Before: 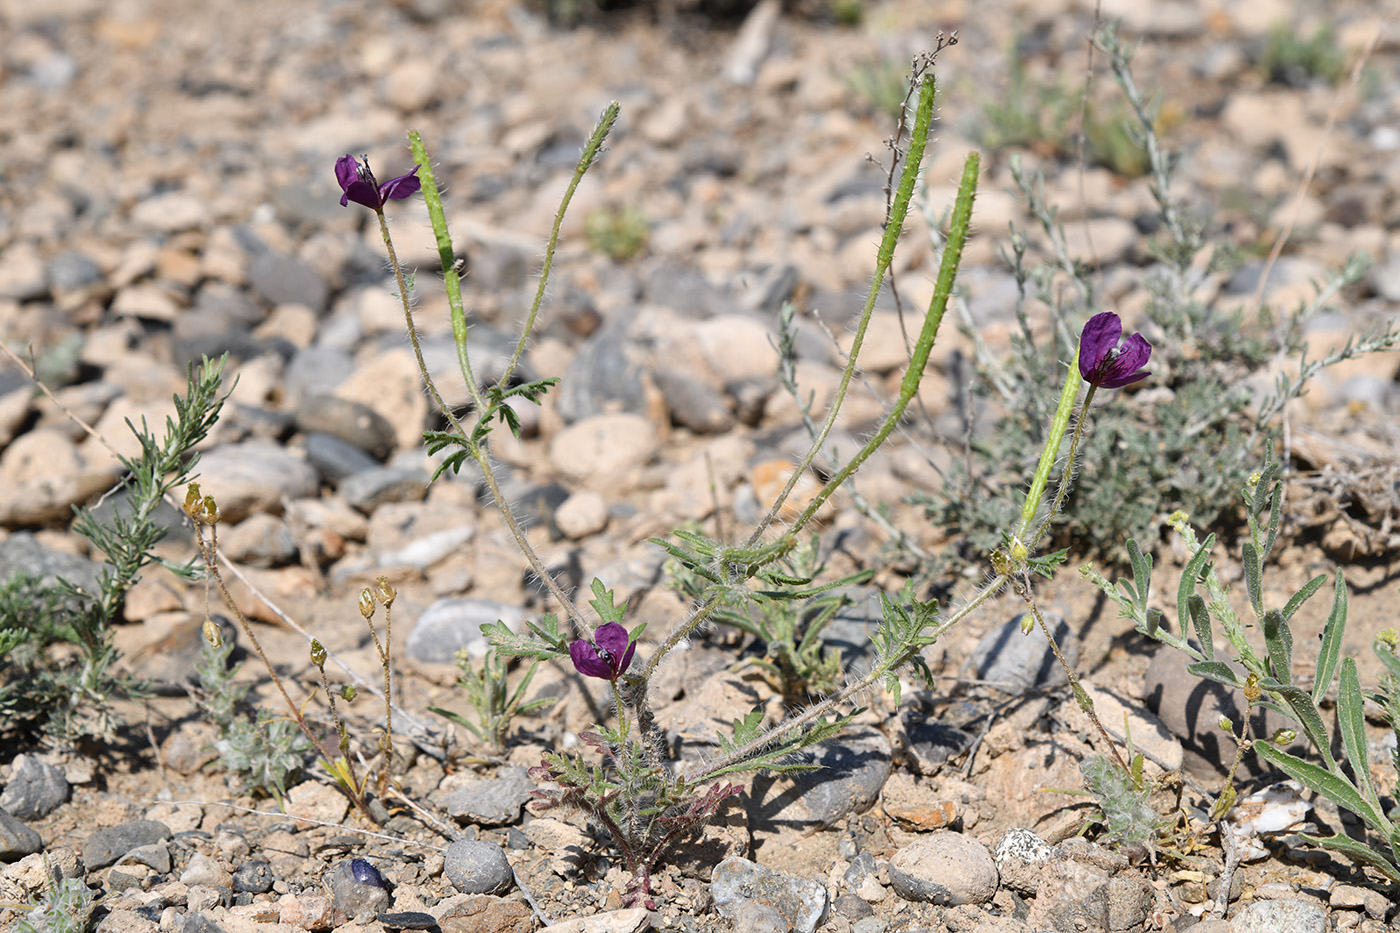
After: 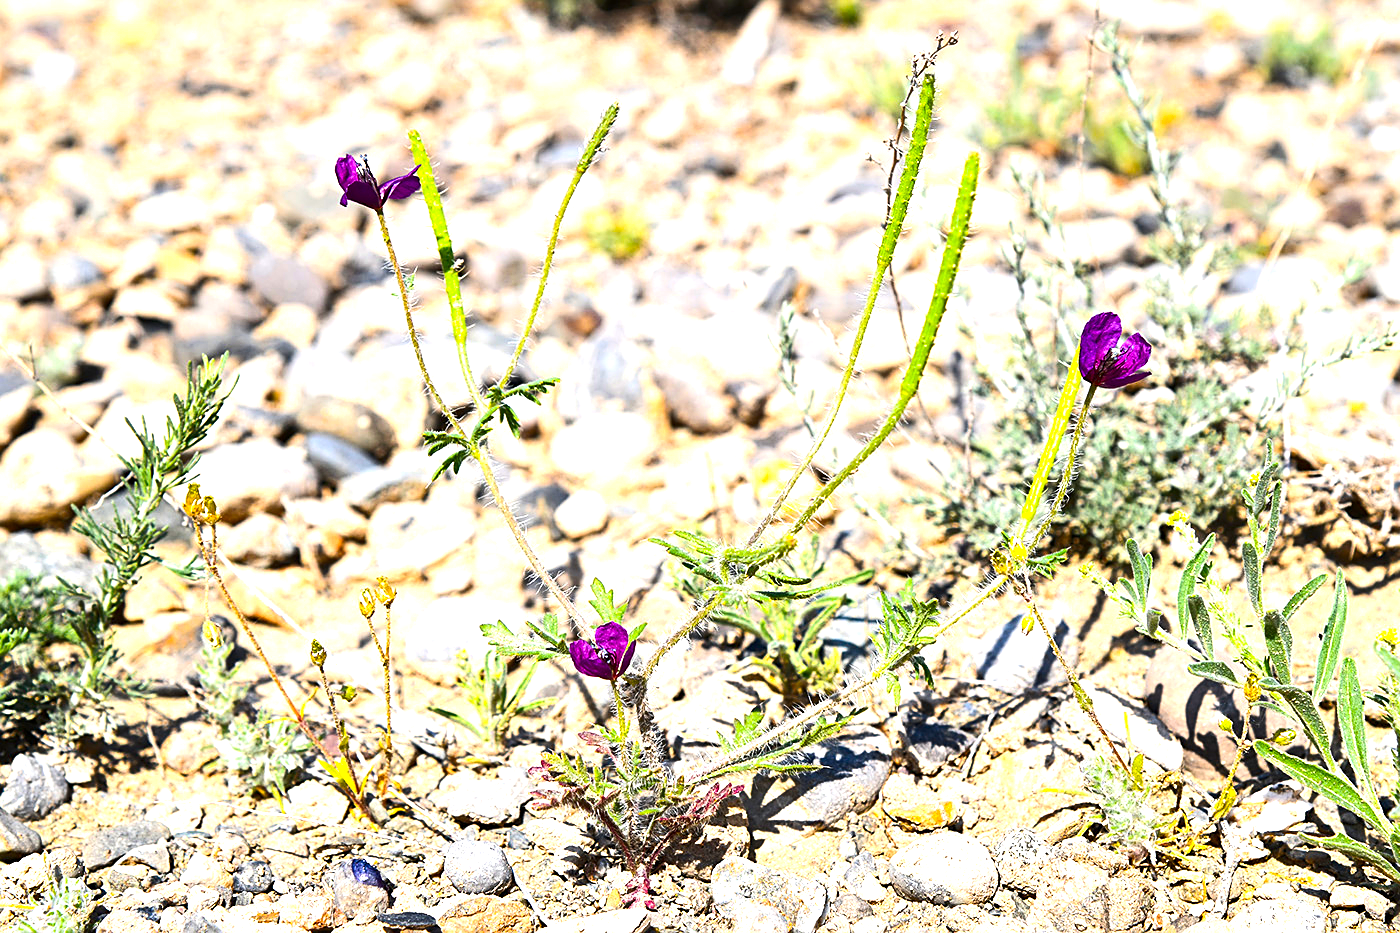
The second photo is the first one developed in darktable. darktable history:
sharpen: on, module defaults
color balance rgb: linear chroma grading › shadows -10%, linear chroma grading › global chroma 20%, perceptual saturation grading › global saturation 15%, perceptual brilliance grading › global brilliance 30%, perceptual brilliance grading › highlights 12%, perceptual brilliance grading › mid-tones 24%, global vibrance 20%
contrast brightness saturation: contrast 0.13, brightness -0.05, saturation 0.16
